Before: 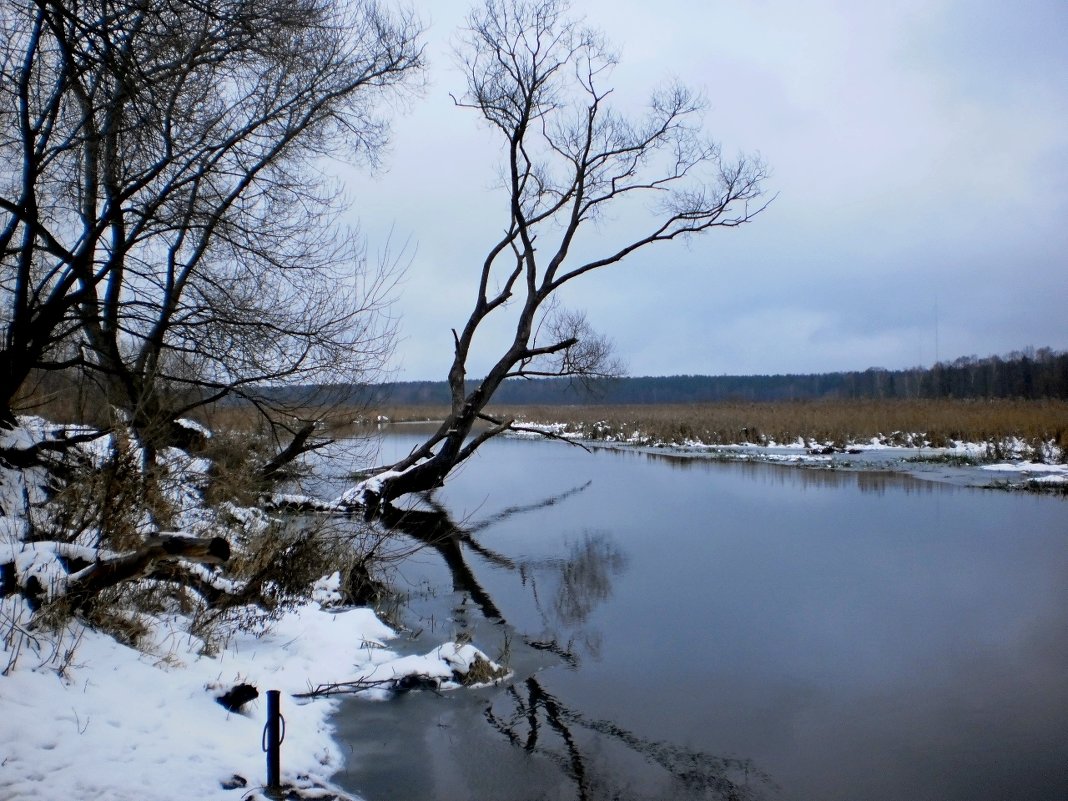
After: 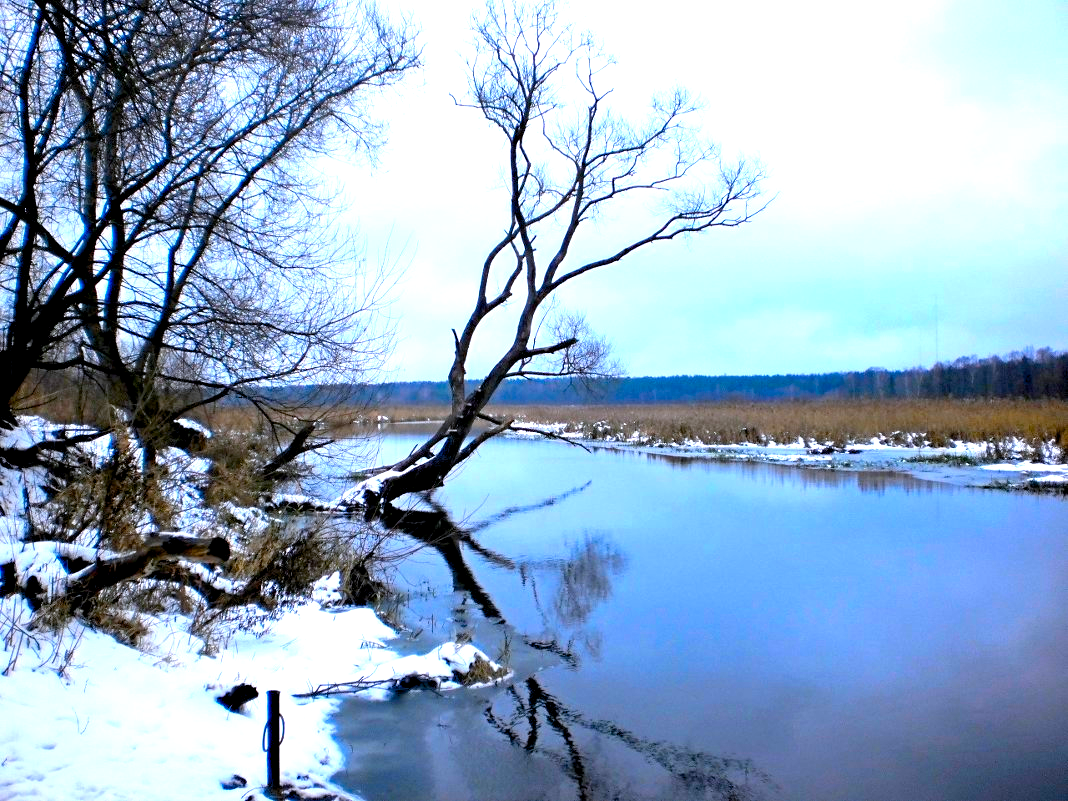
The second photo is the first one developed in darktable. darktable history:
color zones: curves: ch0 [(0.099, 0.624) (0.257, 0.596) (0.384, 0.376) (0.529, 0.492) (0.697, 0.564) (0.768, 0.532) (0.908, 0.644)]; ch1 [(0.112, 0.564) (0.254, 0.612) (0.432, 0.676) (0.592, 0.456) (0.743, 0.684) (0.888, 0.536)]; ch2 [(0.25, 0.5) (0.469, 0.36) (0.75, 0.5)]
color balance rgb: global offset › luminance -0.502%, linear chroma grading › global chroma 3.604%, perceptual saturation grading › global saturation 19.807%
color calibration: illuminant as shot in camera, x 0.358, y 0.373, temperature 4628.91 K
exposure: black level correction 0, exposure 1 EV, compensate highlight preservation false
